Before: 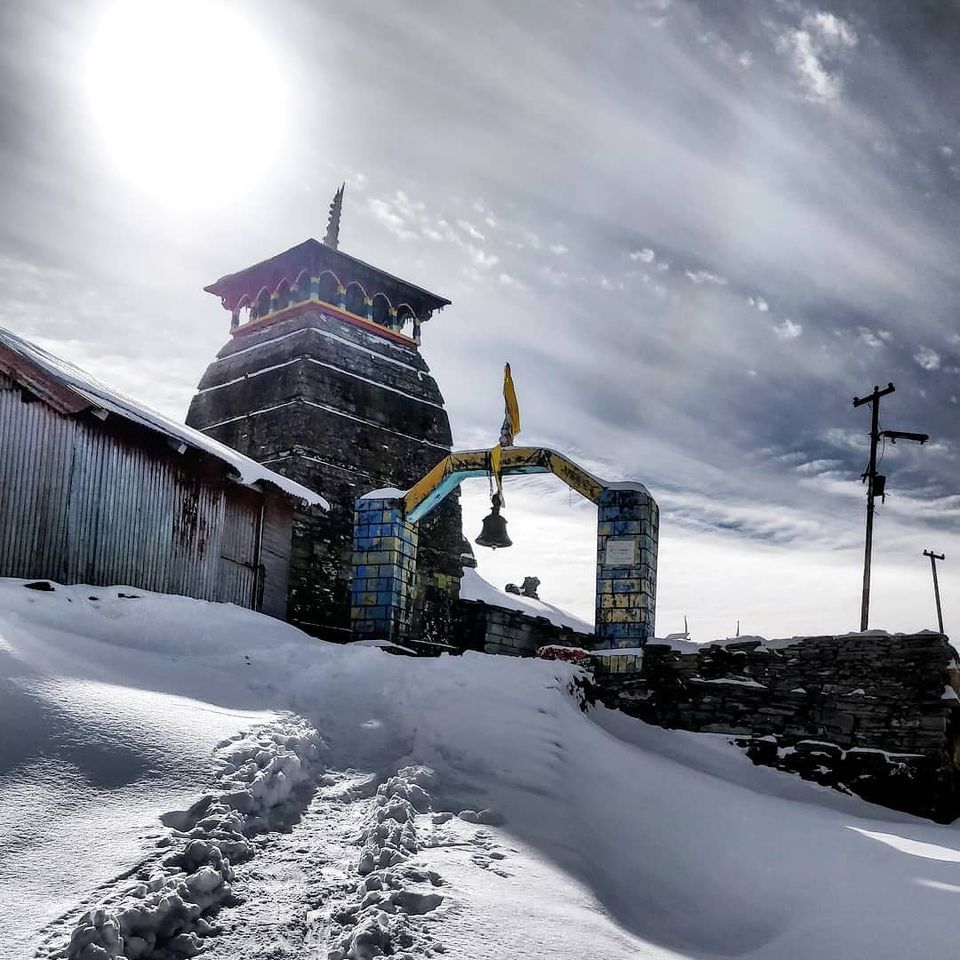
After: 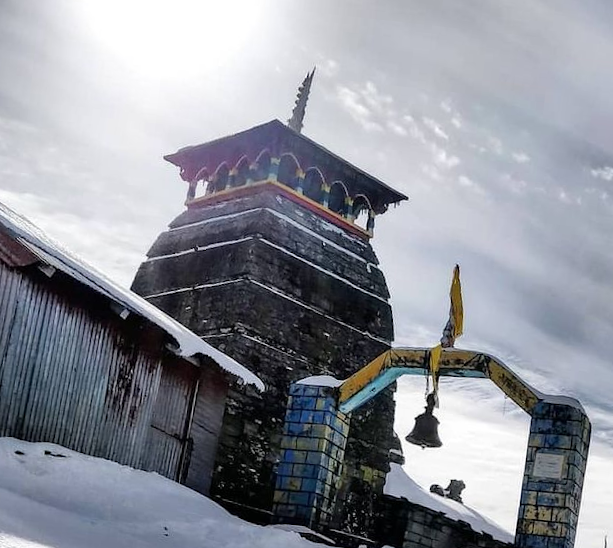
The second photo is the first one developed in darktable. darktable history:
crop and rotate: angle -6.37°, left 2.124%, top 6.614%, right 27.245%, bottom 30.251%
